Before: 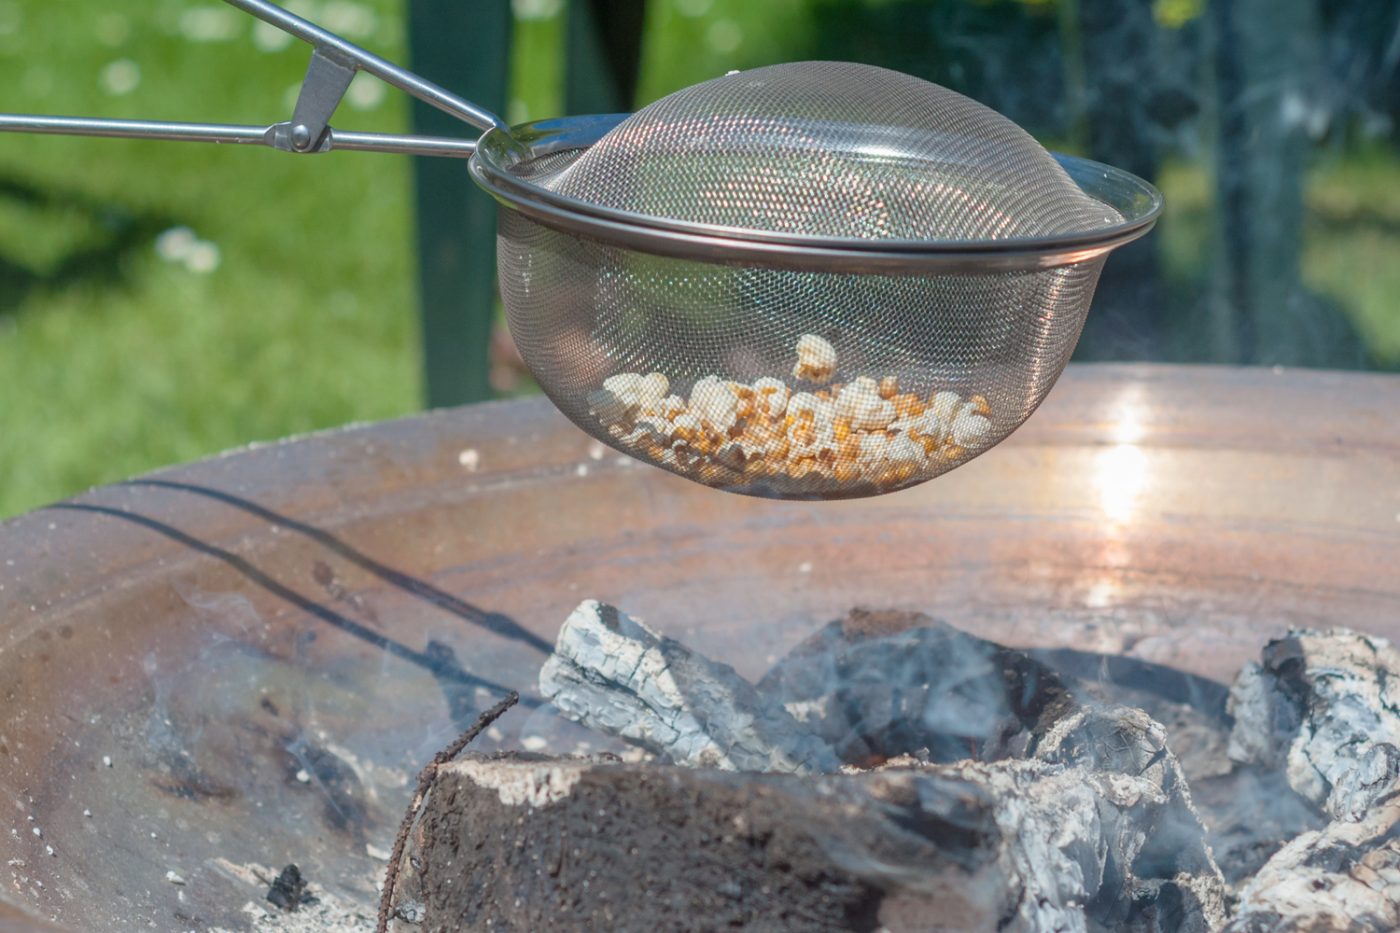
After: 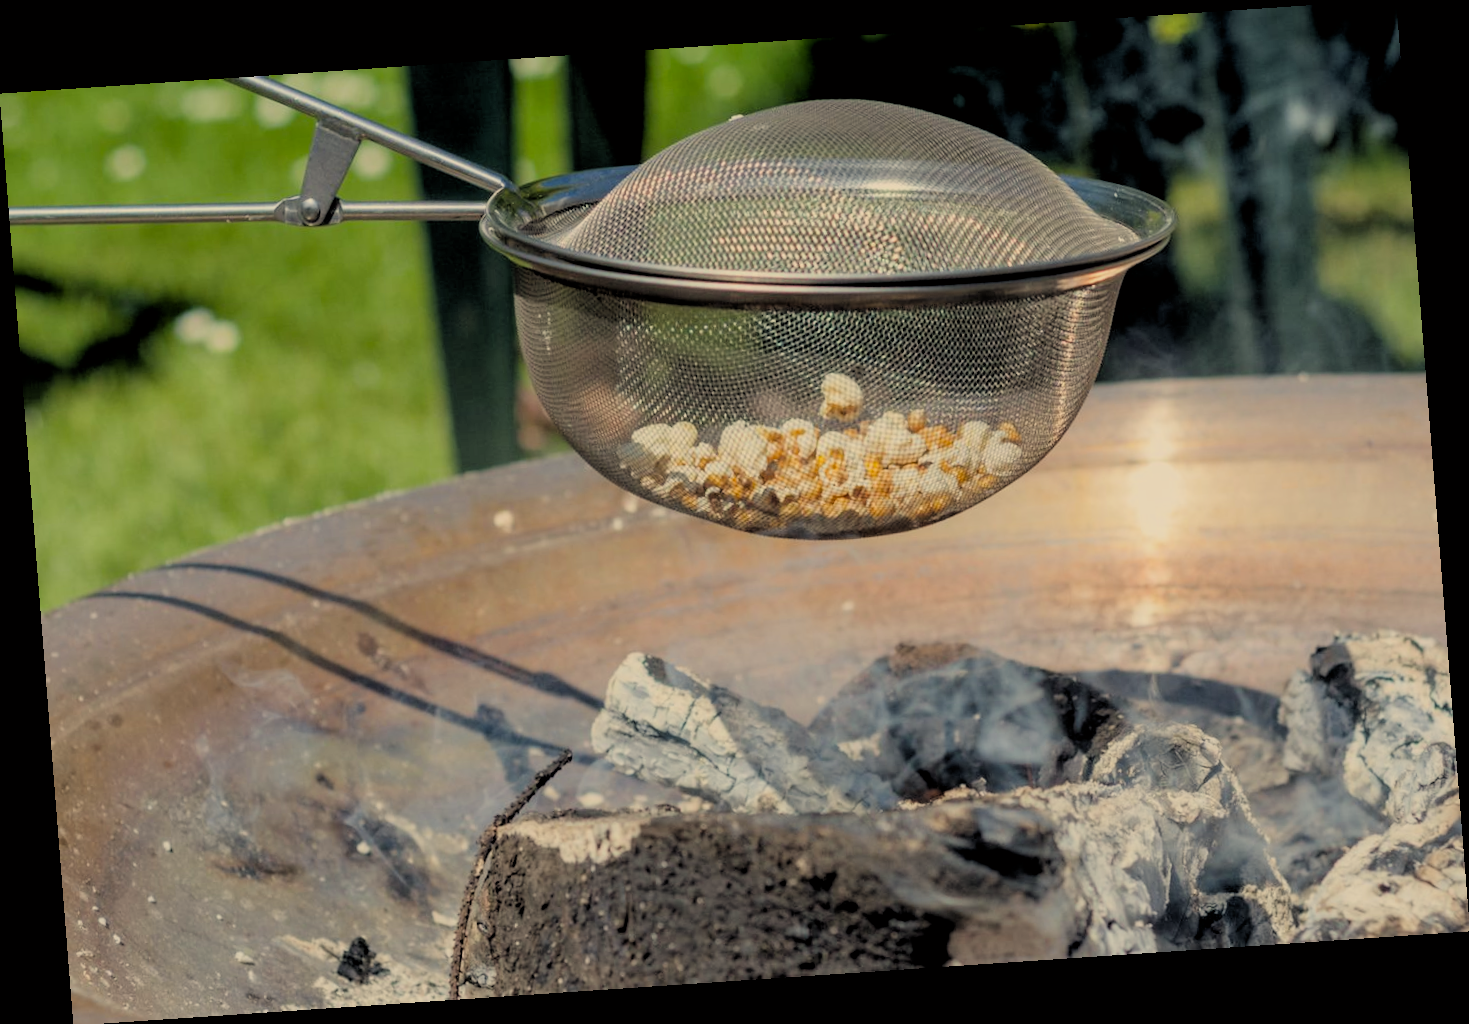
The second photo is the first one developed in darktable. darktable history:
white balance: red 1.004, blue 1.024
color correction: highlights a* 2.72, highlights b* 22.8
rotate and perspective: rotation -4.2°, shear 0.006, automatic cropping off
rgb levels: levels [[0.034, 0.472, 0.904], [0, 0.5, 1], [0, 0.5, 1]]
filmic rgb: black relative exposure -7.65 EV, white relative exposure 4.56 EV, hardness 3.61
